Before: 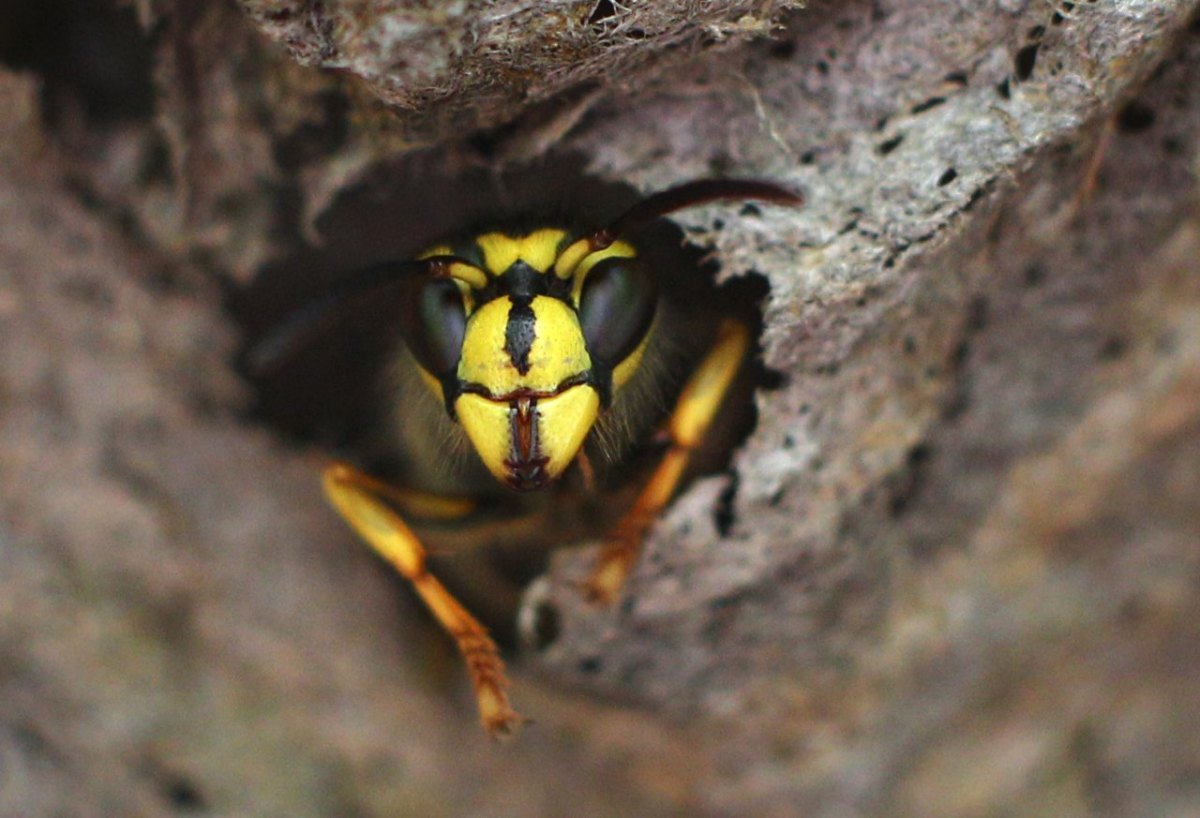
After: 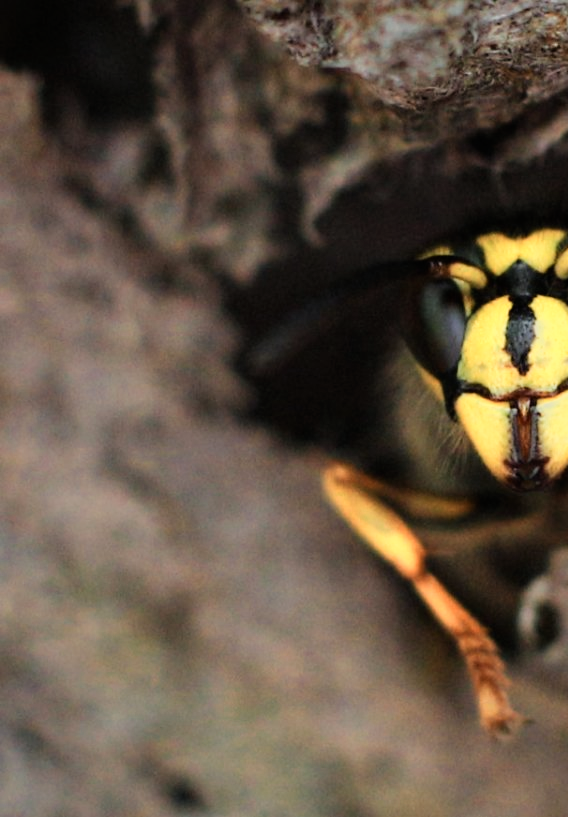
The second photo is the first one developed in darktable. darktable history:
crop and rotate: left 0.052%, top 0%, right 52.607%
color zones: curves: ch0 [(0.018, 0.548) (0.197, 0.654) (0.425, 0.447) (0.605, 0.658) (0.732, 0.579)]; ch1 [(0.105, 0.531) (0.224, 0.531) (0.386, 0.39) (0.618, 0.456) (0.732, 0.456) (0.956, 0.421)]; ch2 [(0.039, 0.583) (0.215, 0.465) (0.399, 0.544) (0.465, 0.548) (0.614, 0.447) (0.724, 0.43) (0.882, 0.623) (0.956, 0.632)]
filmic rgb: black relative exposure -7.65 EV, white relative exposure 4.56 EV, hardness 3.61
